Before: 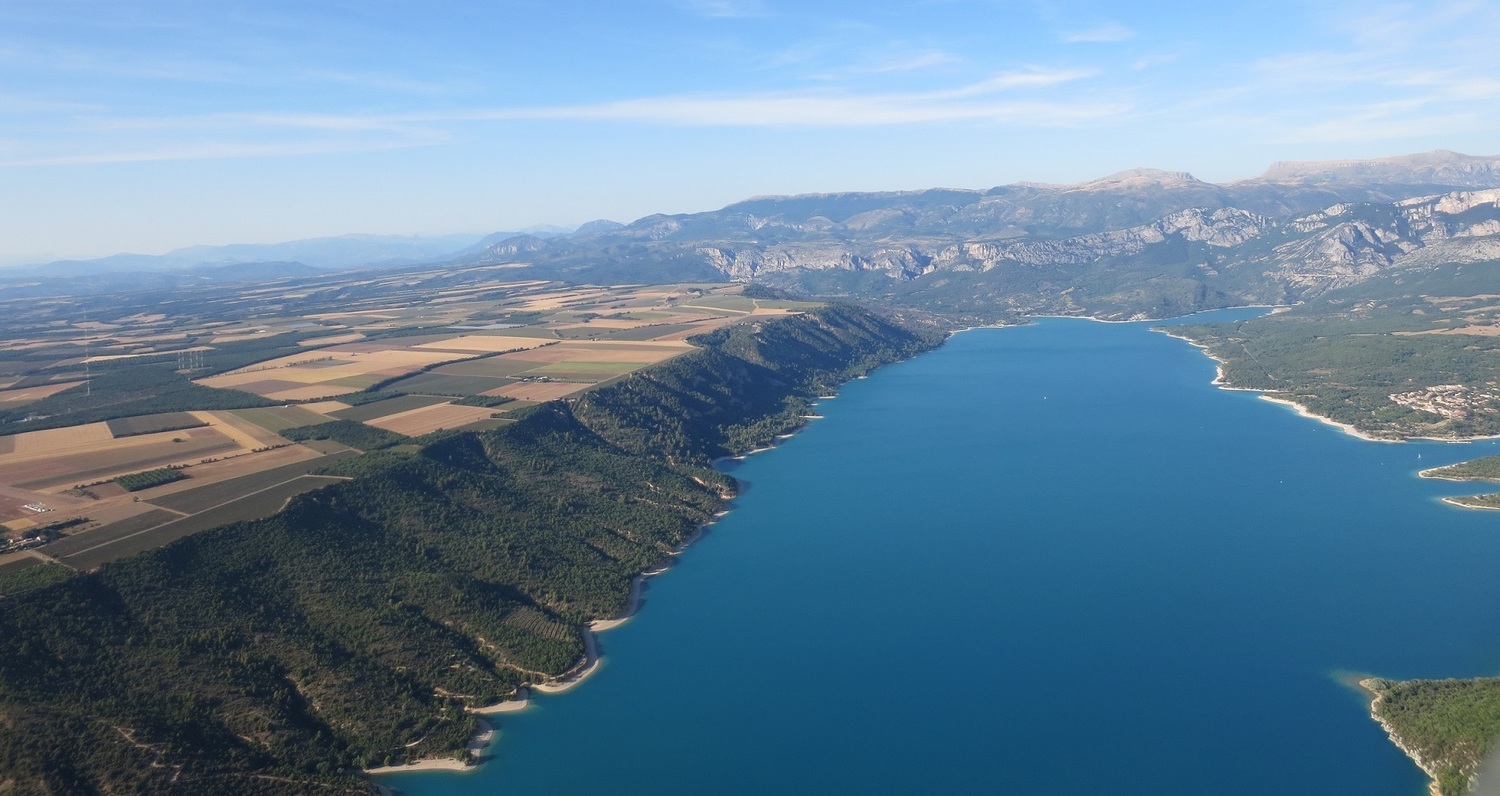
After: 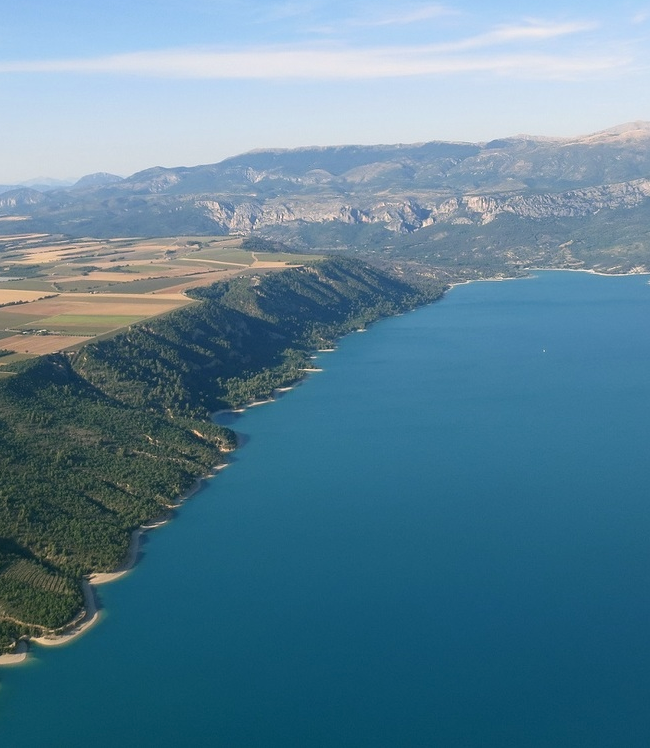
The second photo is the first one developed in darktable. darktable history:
color correction: highlights a* 4.02, highlights b* 4.98, shadows a* -7.55, shadows b* 4.98
local contrast: mode bilateral grid, contrast 15, coarseness 36, detail 105%, midtone range 0.2
crop: left 33.452%, top 6.025%, right 23.155%
